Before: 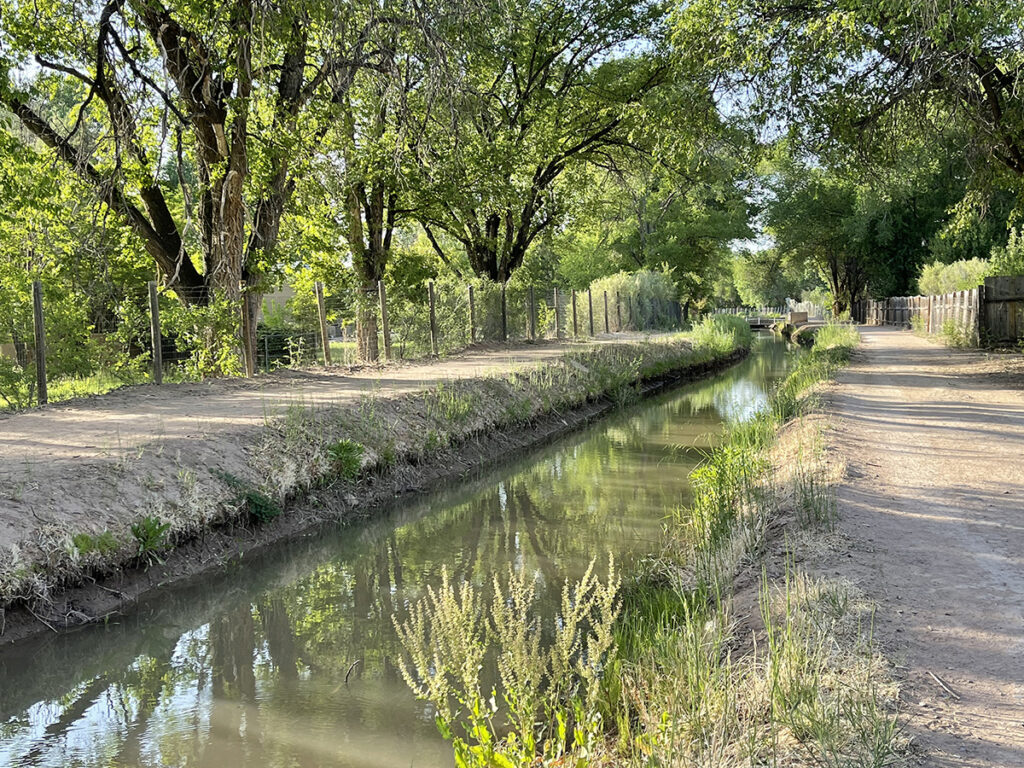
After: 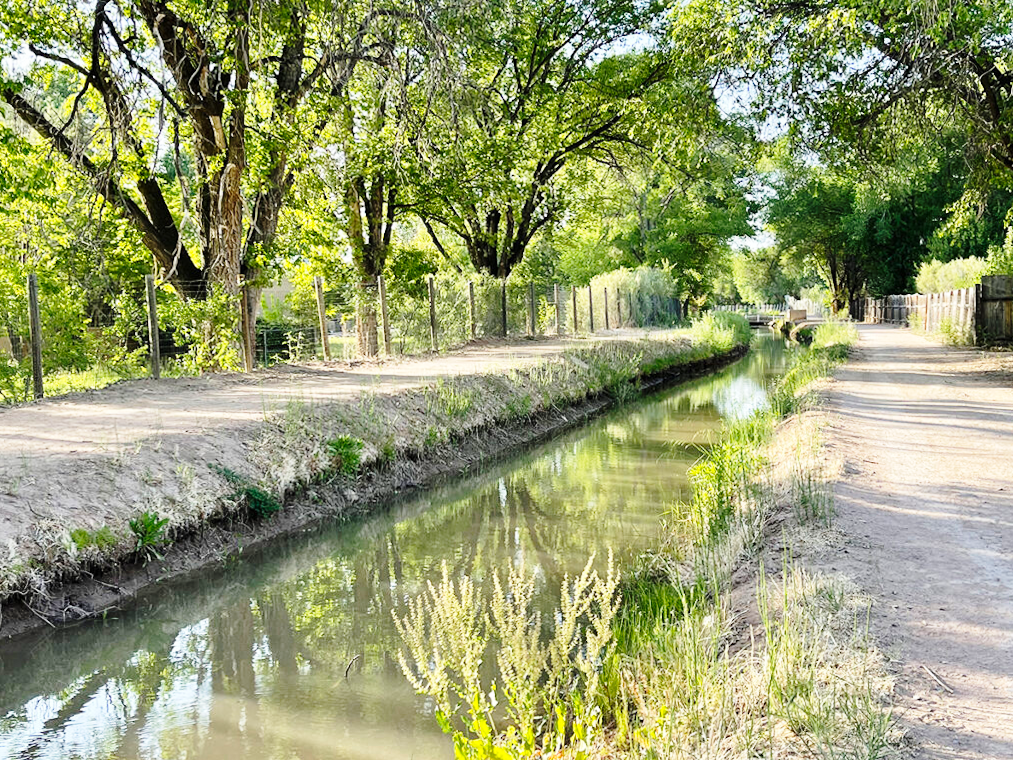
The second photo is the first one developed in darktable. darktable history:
rotate and perspective: rotation 0.174°, lens shift (vertical) 0.013, lens shift (horizontal) 0.019, shear 0.001, automatic cropping original format, crop left 0.007, crop right 0.991, crop top 0.016, crop bottom 0.997
base curve: curves: ch0 [(0, 0) (0.028, 0.03) (0.121, 0.232) (0.46, 0.748) (0.859, 0.968) (1, 1)], preserve colors none
